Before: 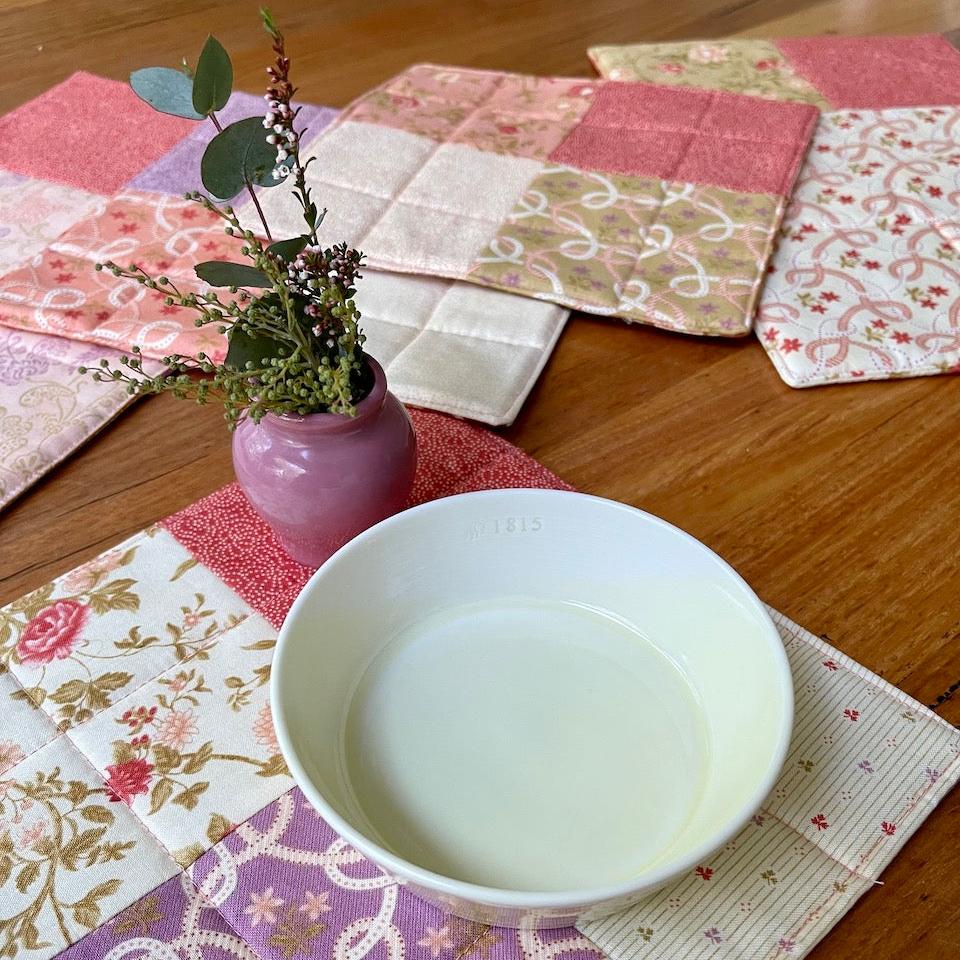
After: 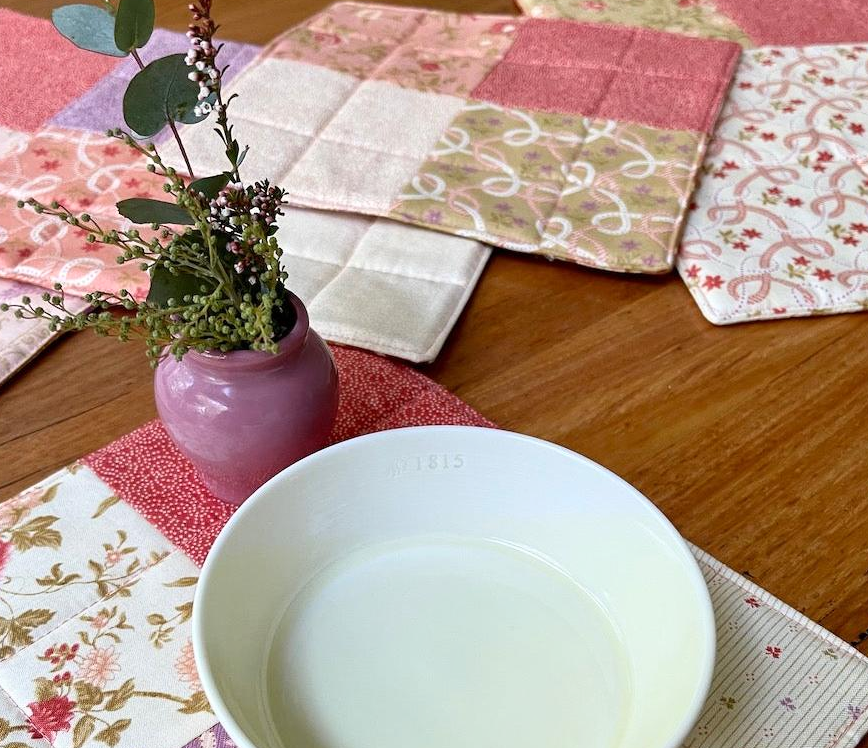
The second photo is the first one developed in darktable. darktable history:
crop: left 8.155%, top 6.611%, bottom 15.385%
shadows and highlights: shadows 0, highlights 40
